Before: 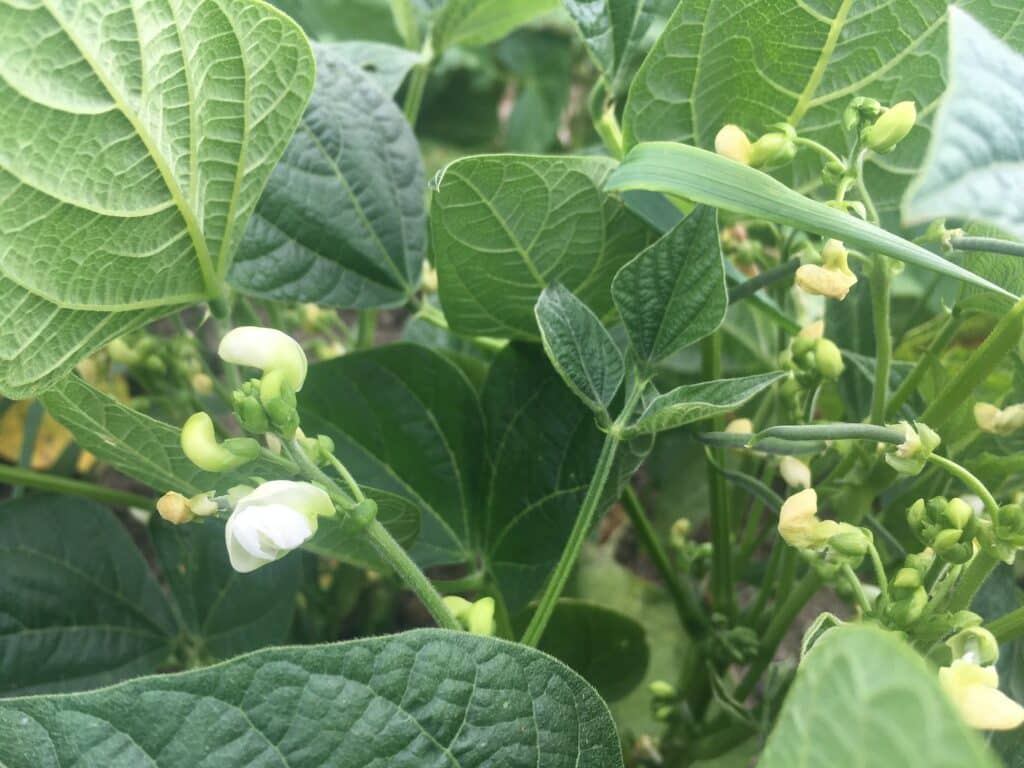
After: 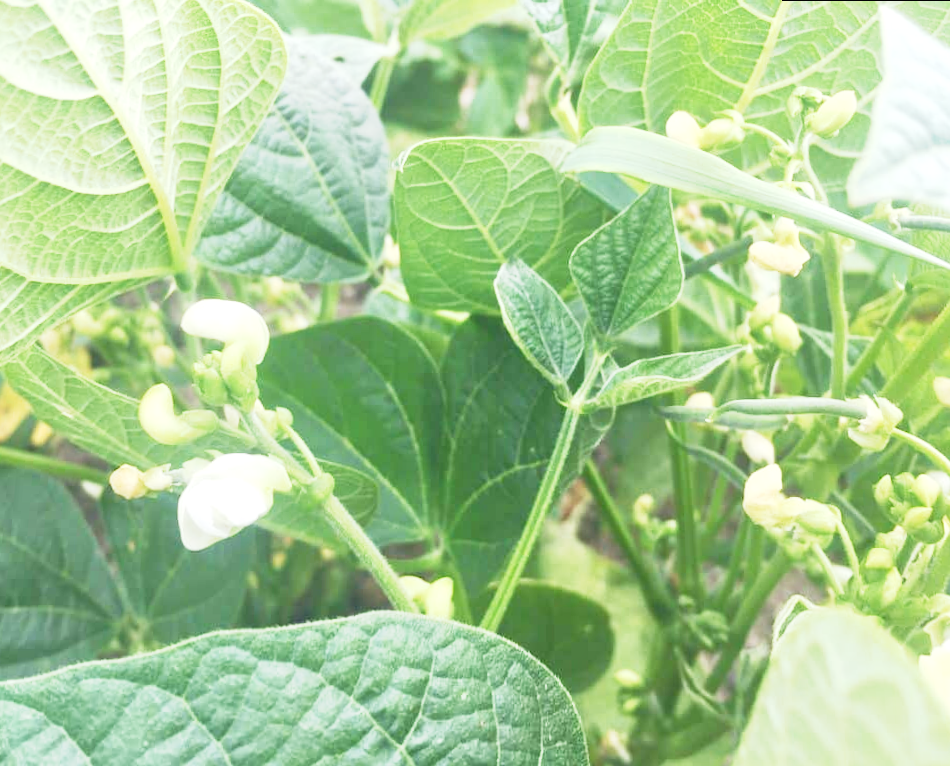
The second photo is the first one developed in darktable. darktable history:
base curve: curves: ch0 [(0, 0) (0.088, 0.125) (0.176, 0.251) (0.354, 0.501) (0.613, 0.749) (1, 0.877)], preserve colors none
rotate and perspective: rotation 0.215°, lens shift (vertical) -0.139, crop left 0.069, crop right 0.939, crop top 0.002, crop bottom 0.996
exposure: black level correction 0, exposure 0.953 EV, compensate exposure bias true, compensate highlight preservation false
color balance rgb: saturation formula JzAzBz (2021)
crop and rotate: left 0.126%
white balance: red 1, blue 1
tone equalizer: -8 EV 1 EV, -7 EV 1 EV, -6 EV 1 EV, -5 EV 1 EV, -4 EV 1 EV, -3 EV 0.75 EV, -2 EV 0.5 EV, -1 EV 0.25 EV
